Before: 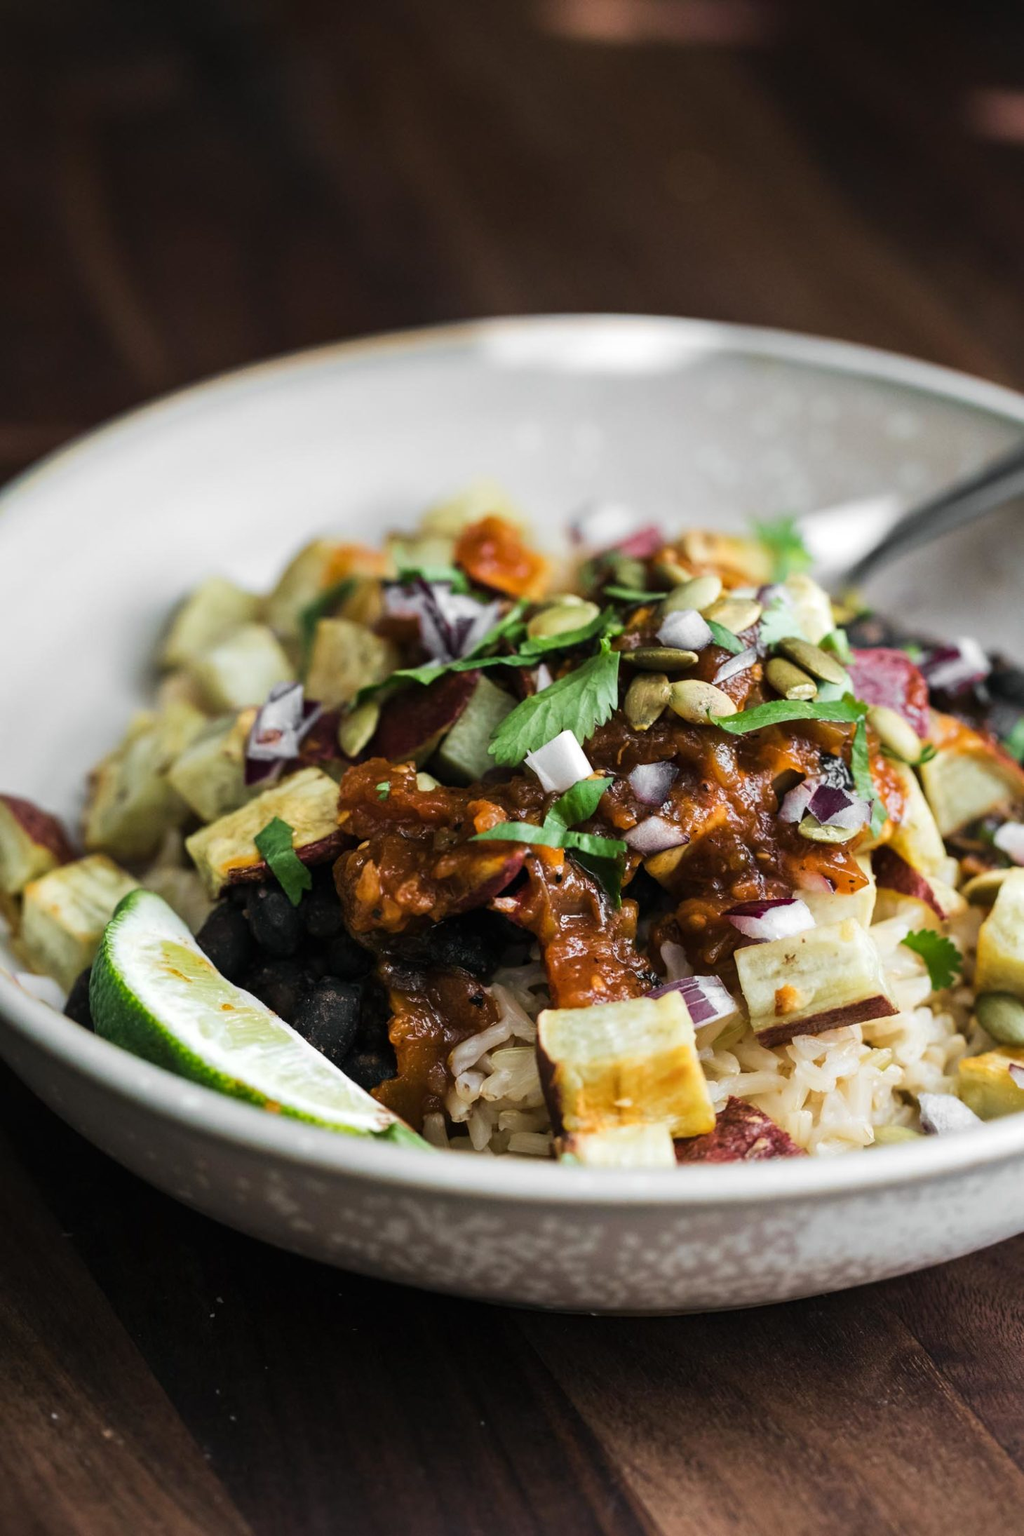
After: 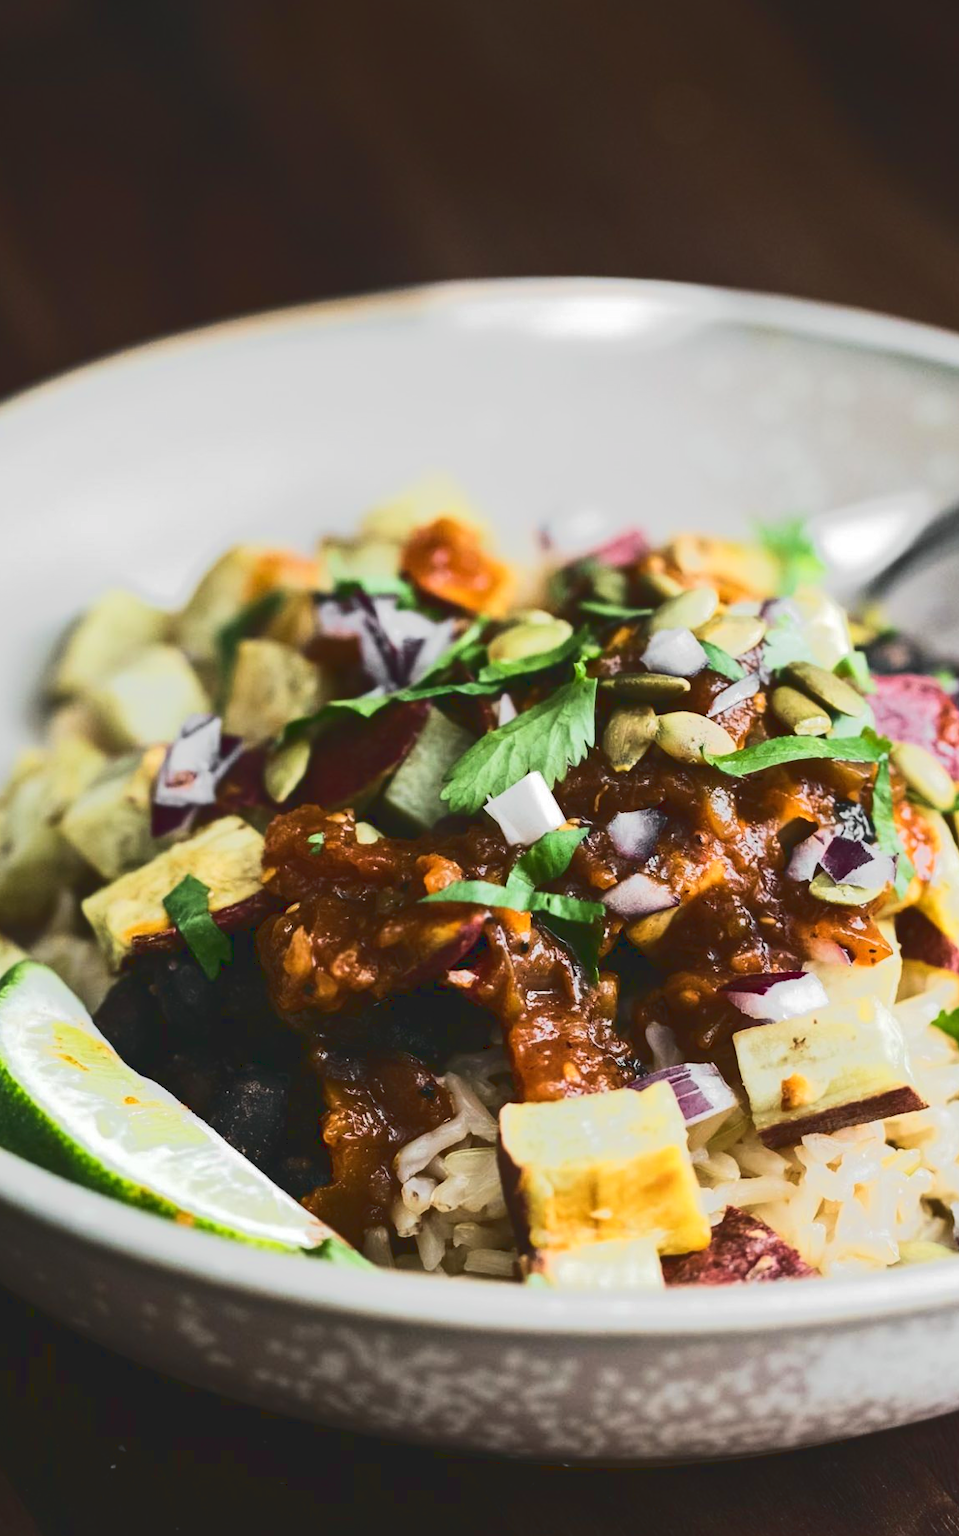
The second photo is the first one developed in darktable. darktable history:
crop: left 11.455%, top 5.261%, right 9.581%, bottom 10.495%
tone curve: curves: ch0 [(0, 0) (0.003, 0.108) (0.011, 0.113) (0.025, 0.113) (0.044, 0.121) (0.069, 0.132) (0.1, 0.145) (0.136, 0.158) (0.177, 0.182) (0.224, 0.215) (0.277, 0.27) (0.335, 0.341) (0.399, 0.424) (0.468, 0.528) (0.543, 0.622) (0.623, 0.721) (0.709, 0.79) (0.801, 0.846) (0.898, 0.871) (1, 1)]
